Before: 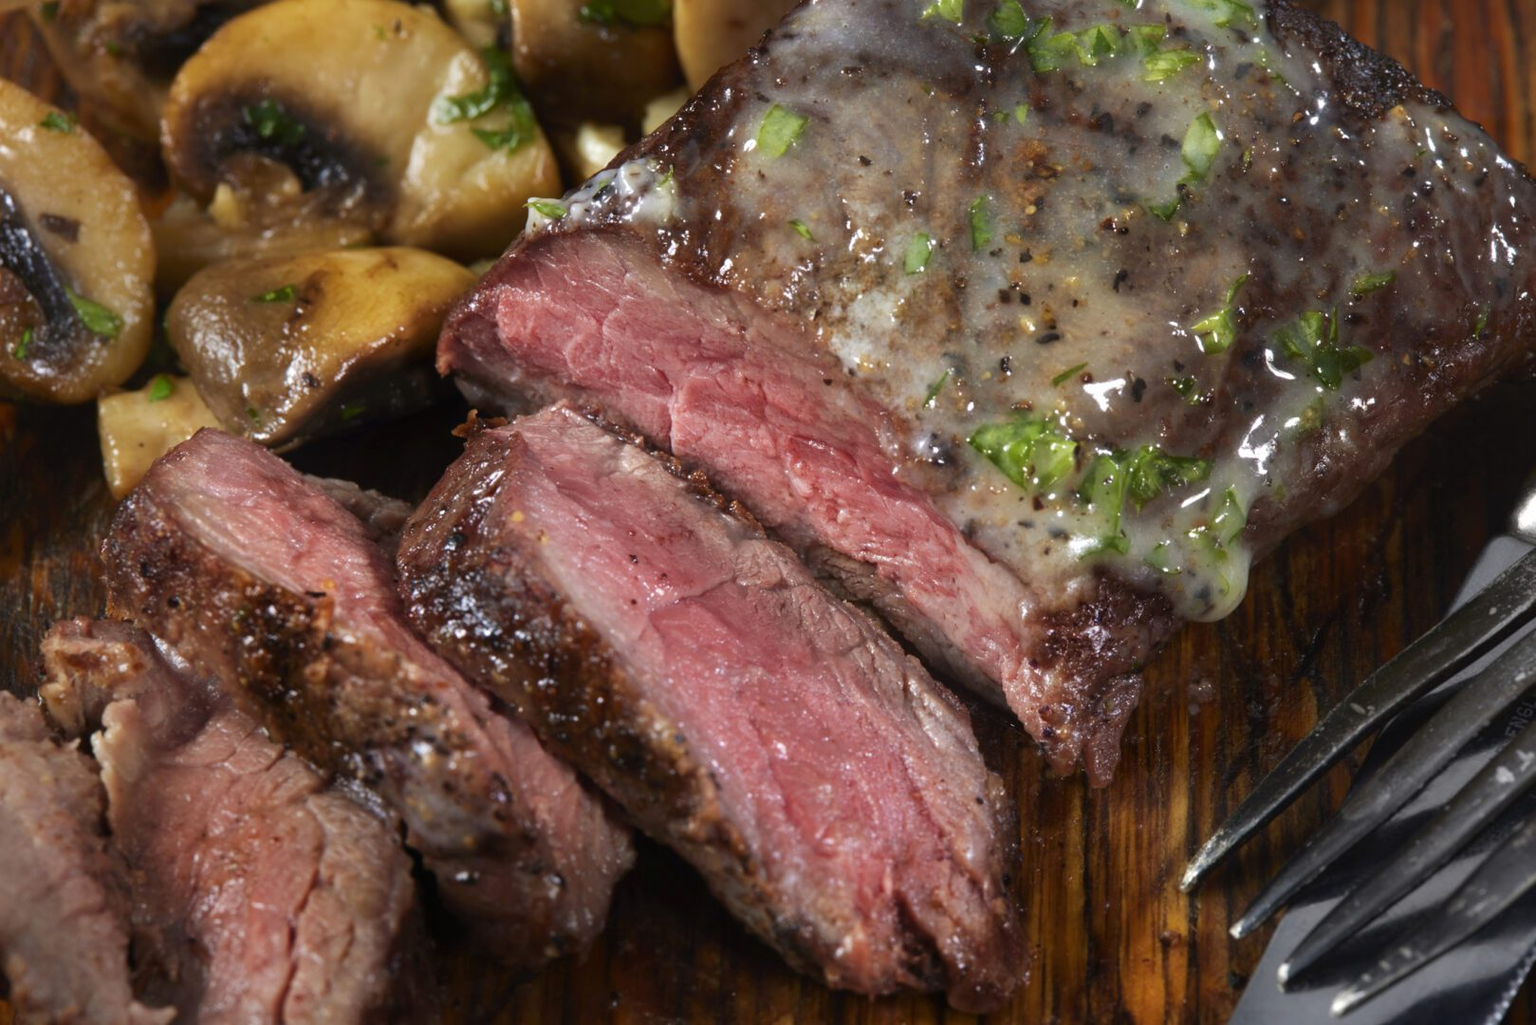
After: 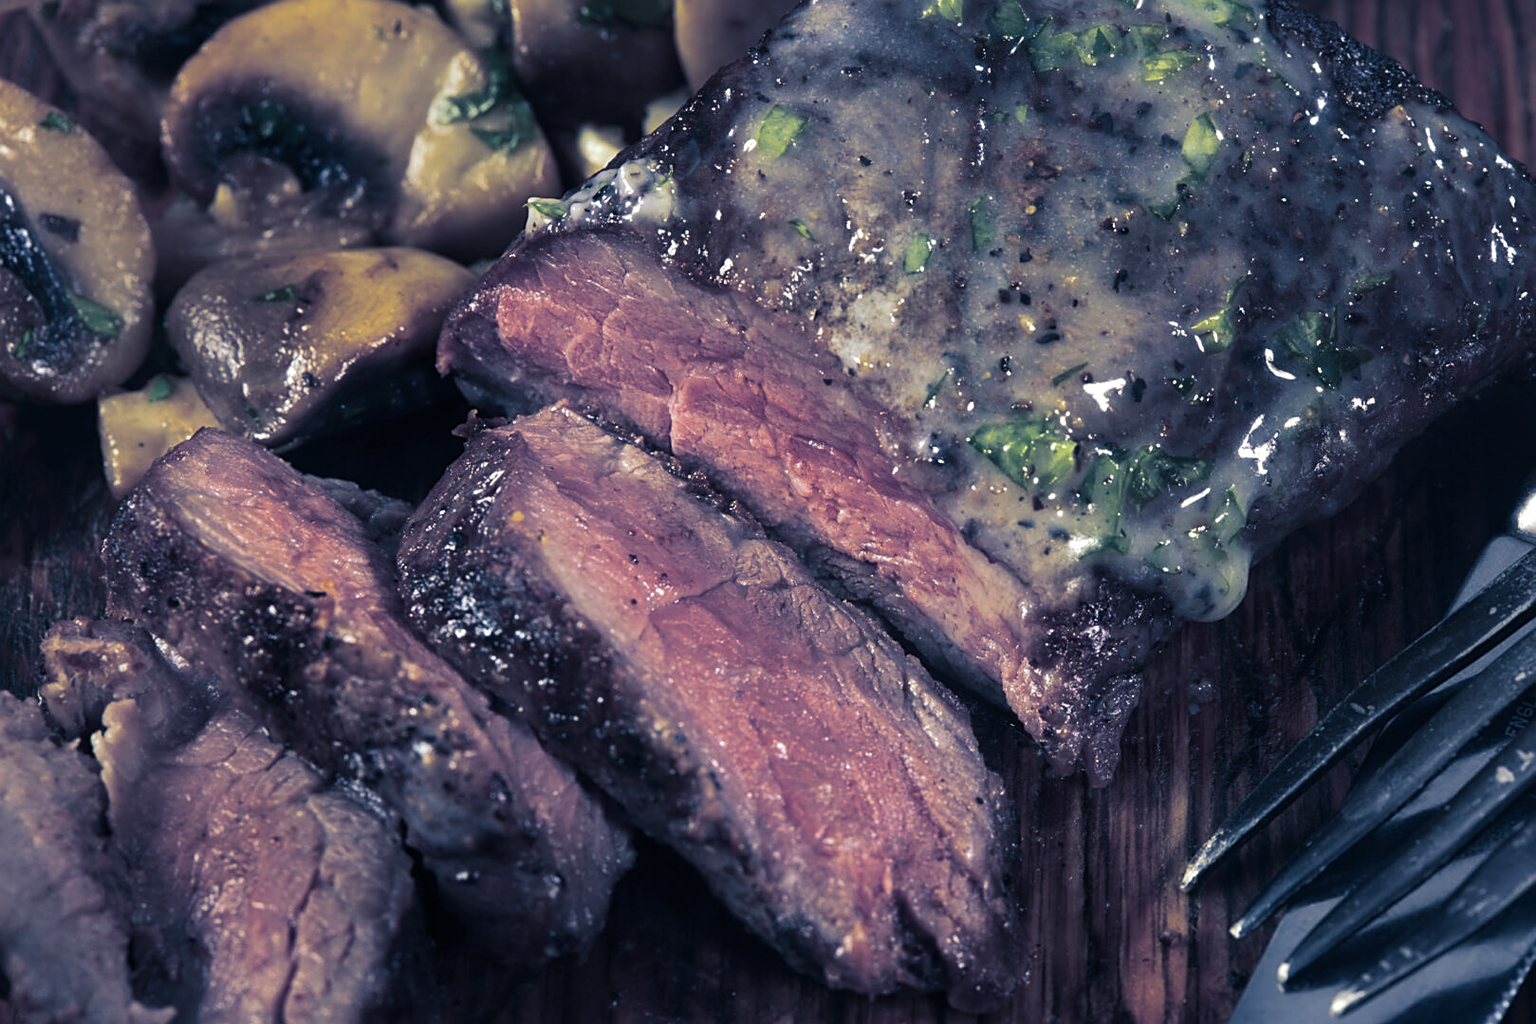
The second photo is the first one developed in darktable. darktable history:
sharpen: on, module defaults
split-toning: shadows › hue 226.8°, shadows › saturation 0.84
